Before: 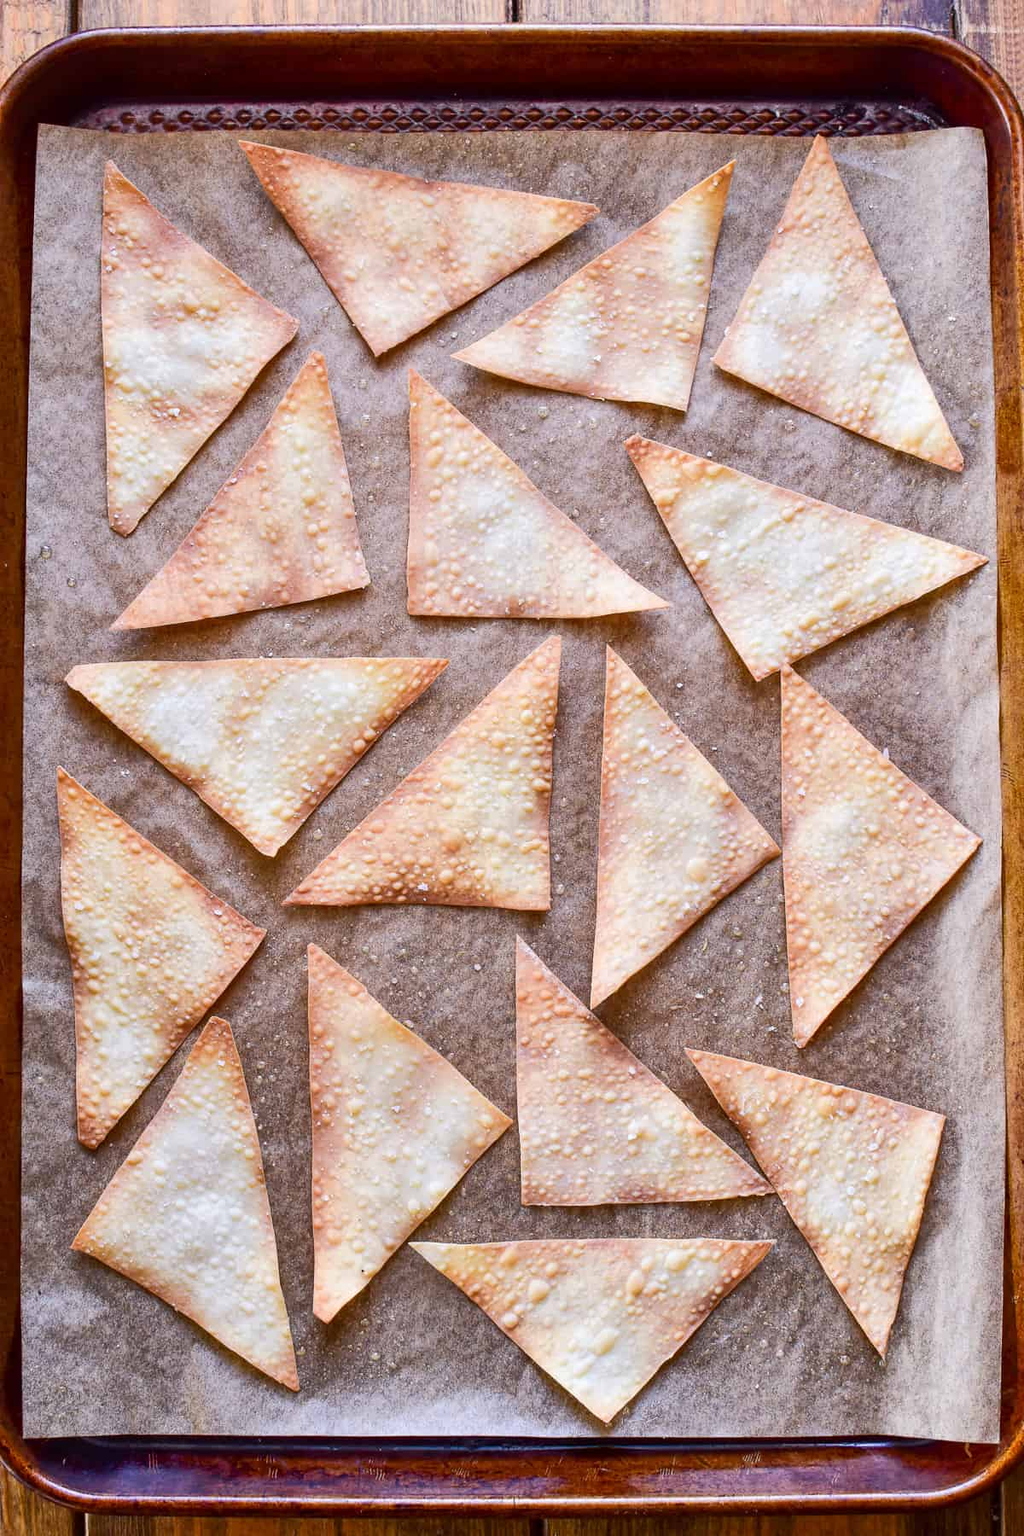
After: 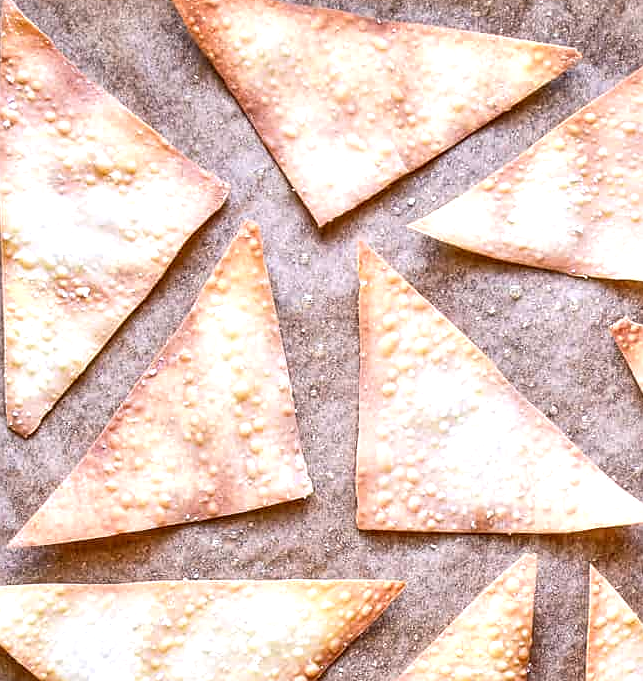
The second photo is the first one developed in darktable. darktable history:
sharpen: radius 1.864, amount 0.398, threshold 1.271
local contrast: detail 130%
exposure: black level correction 0.001, exposure 0.5 EV, compensate exposure bias true, compensate highlight preservation false
crop: left 10.121%, top 10.631%, right 36.218%, bottom 51.526%
